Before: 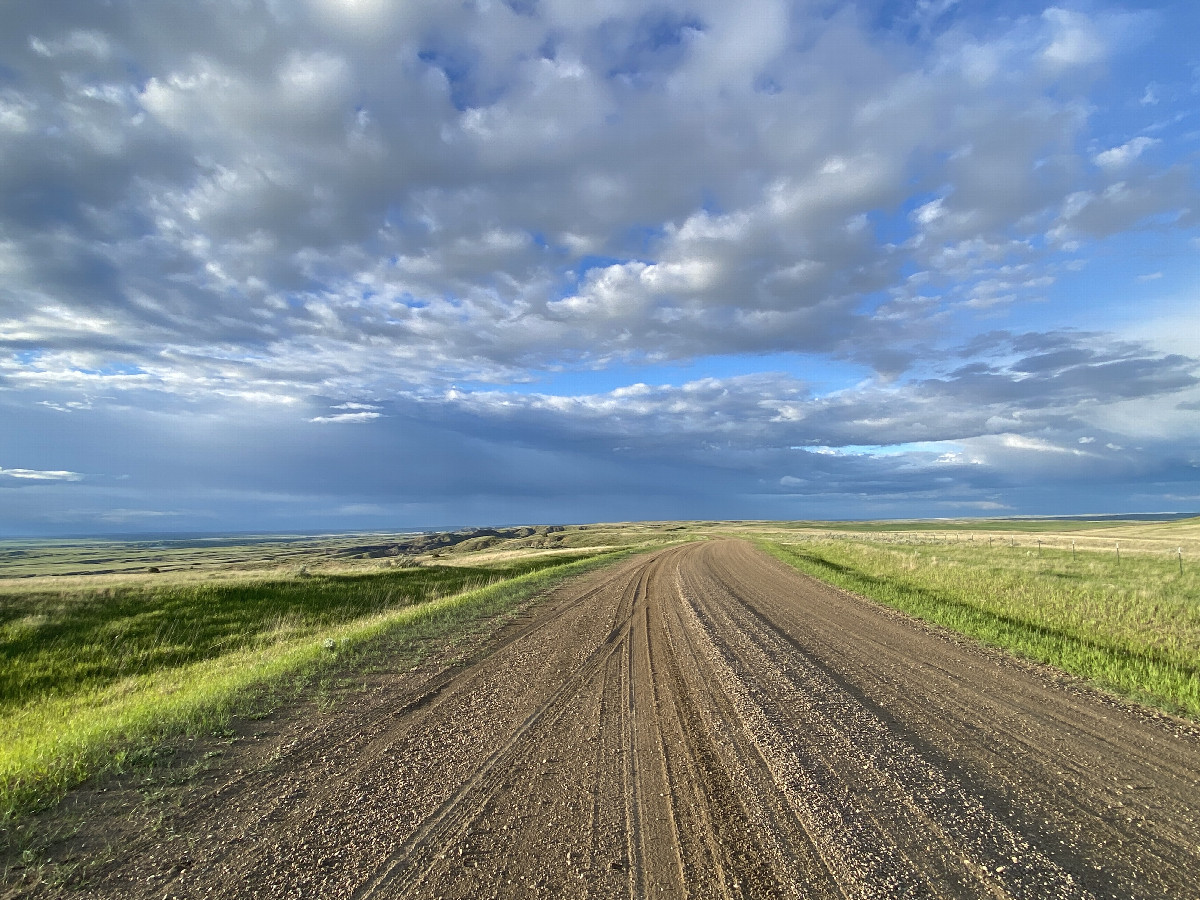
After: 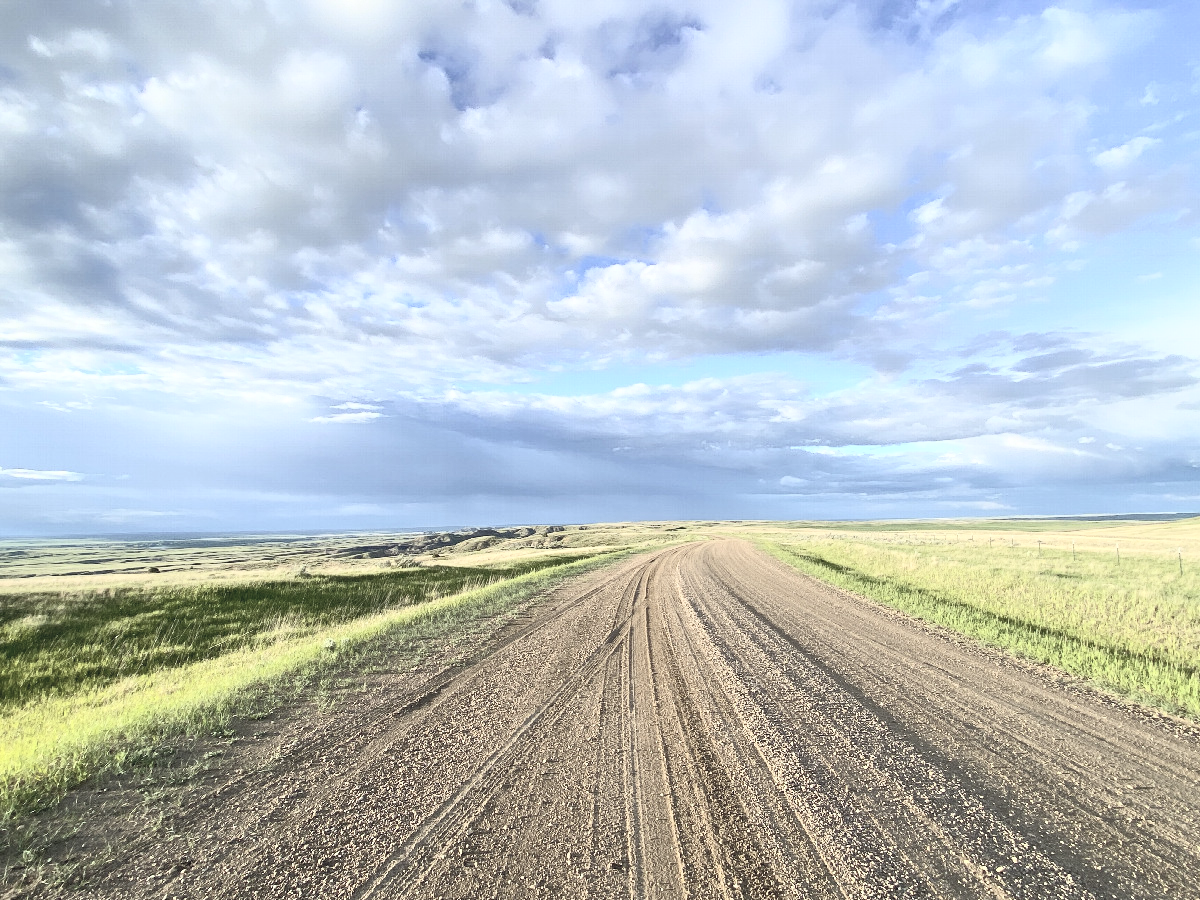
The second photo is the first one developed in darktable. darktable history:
contrast brightness saturation: contrast 0.419, brightness 0.556, saturation -0.198
